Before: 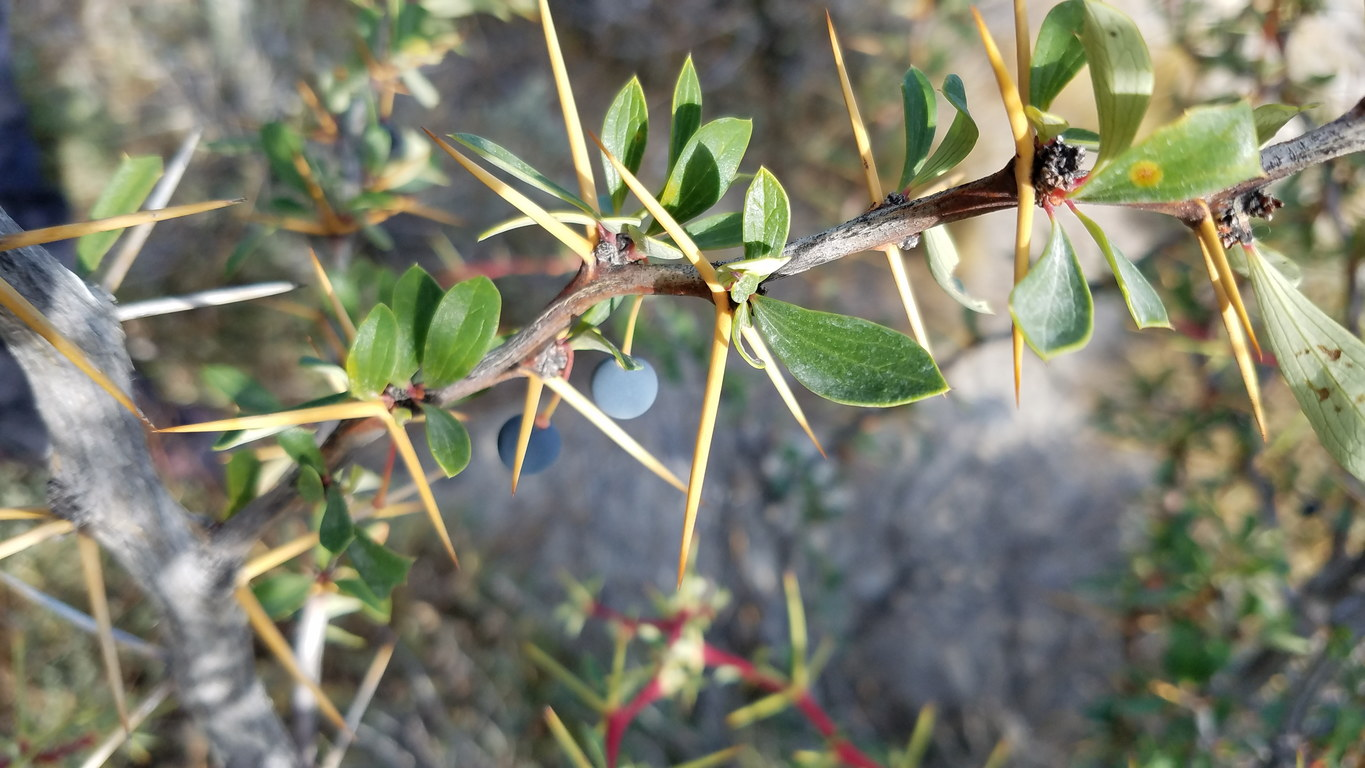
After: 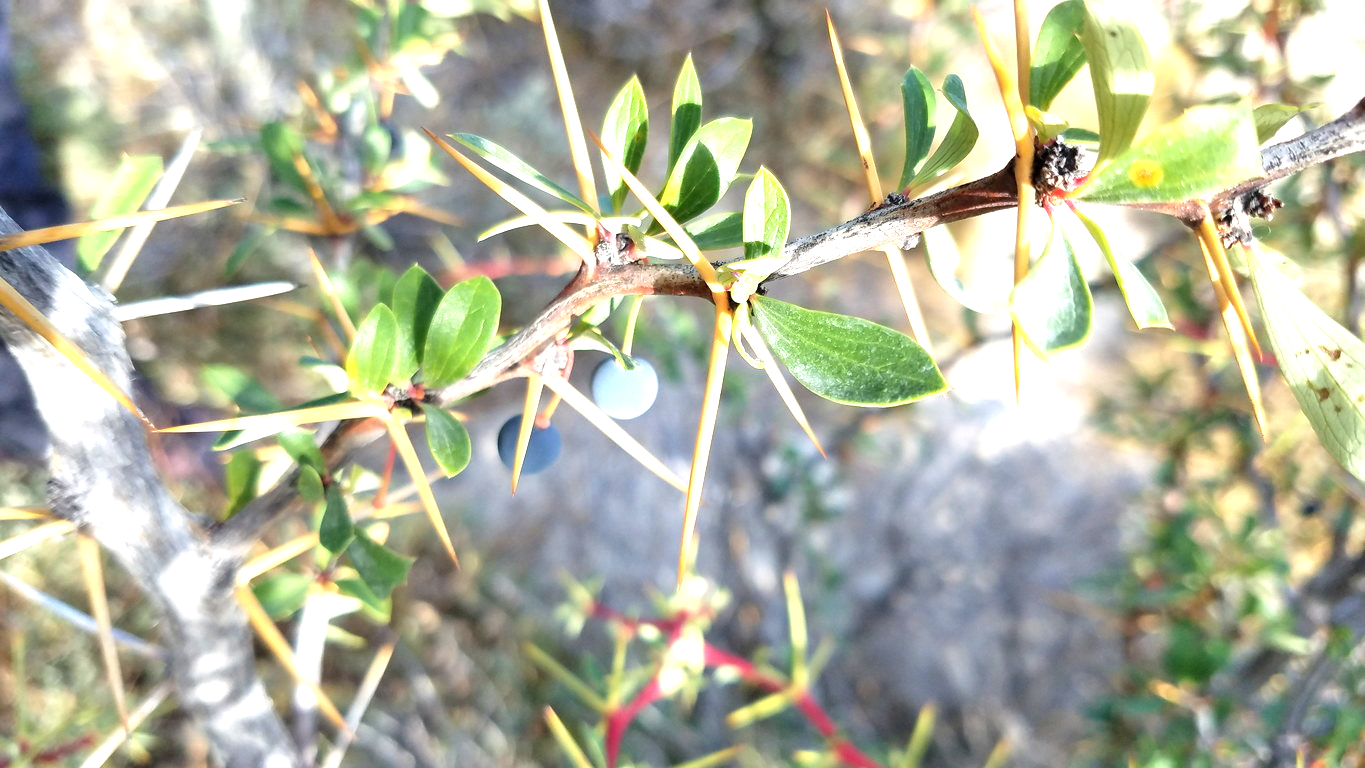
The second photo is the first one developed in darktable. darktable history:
tone equalizer: on, module defaults
exposure: exposure 1.206 EV, compensate exposure bias true, compensate highlight preservation false
